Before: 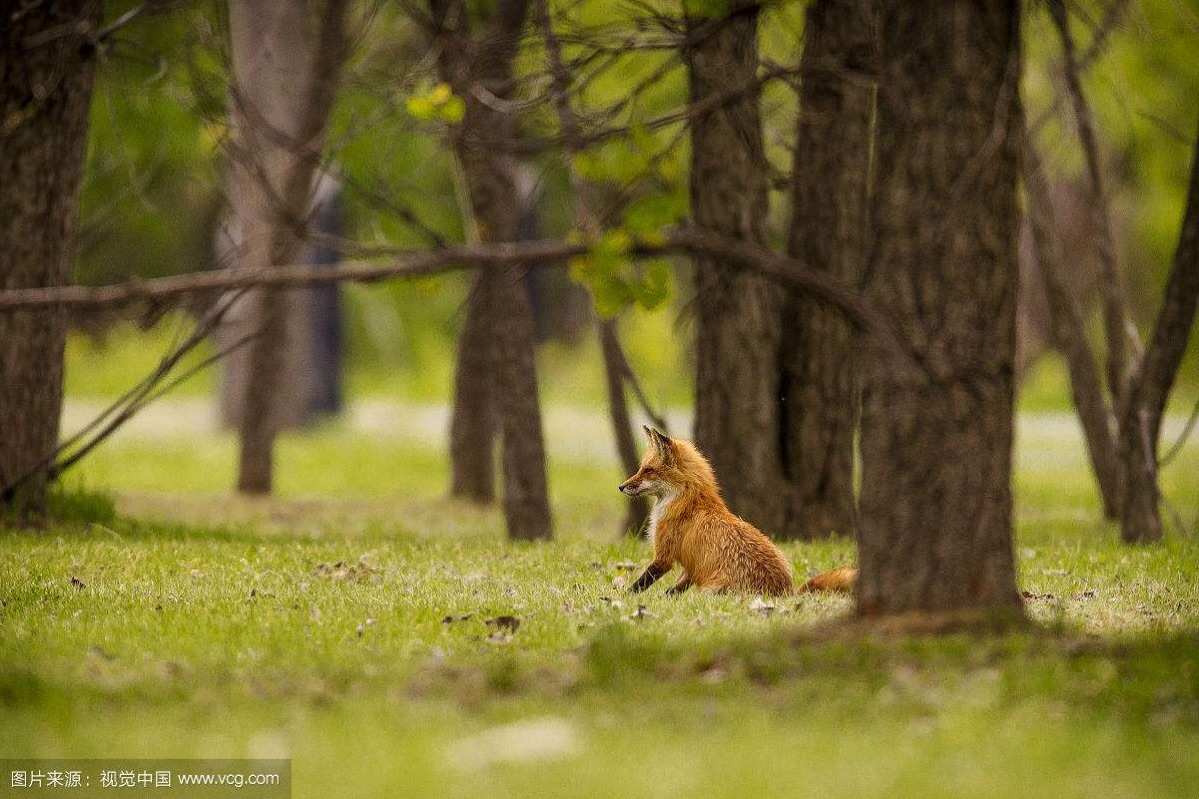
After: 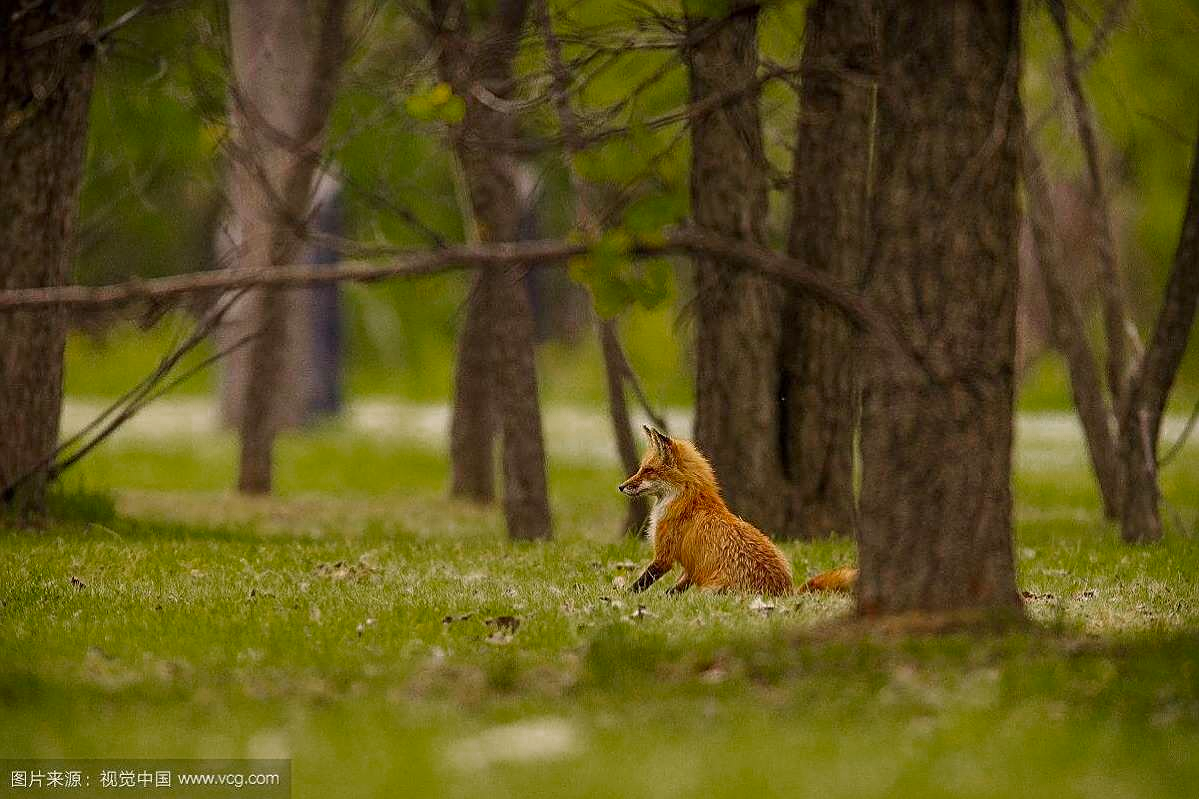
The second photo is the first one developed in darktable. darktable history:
color zones: curves: ch0 [(0, 0.48) (0.209, 0.398) (0.305, 0.332) (0.429, 0.493) (0.571, 0.5) (0.714, 0.5) (0.857, 0.5) (1, 0.48)]; ch1 [(0, 0.633) (0.143, 0.586) (0.286, 0.489) (0.429, 0.448) (0.571, 0.31) (0.714, 0.335) (0.857, 0.492) (1, 0.633)]; ch2 [(0, 0.448) (0.143, 0.498) (0.286, 0.5) (0.429, 0.5) (0.571, 0.5) (0.714, 0.5) (0.857, 0.5) (1, 0.448)]
sharpen: on, module defaults
